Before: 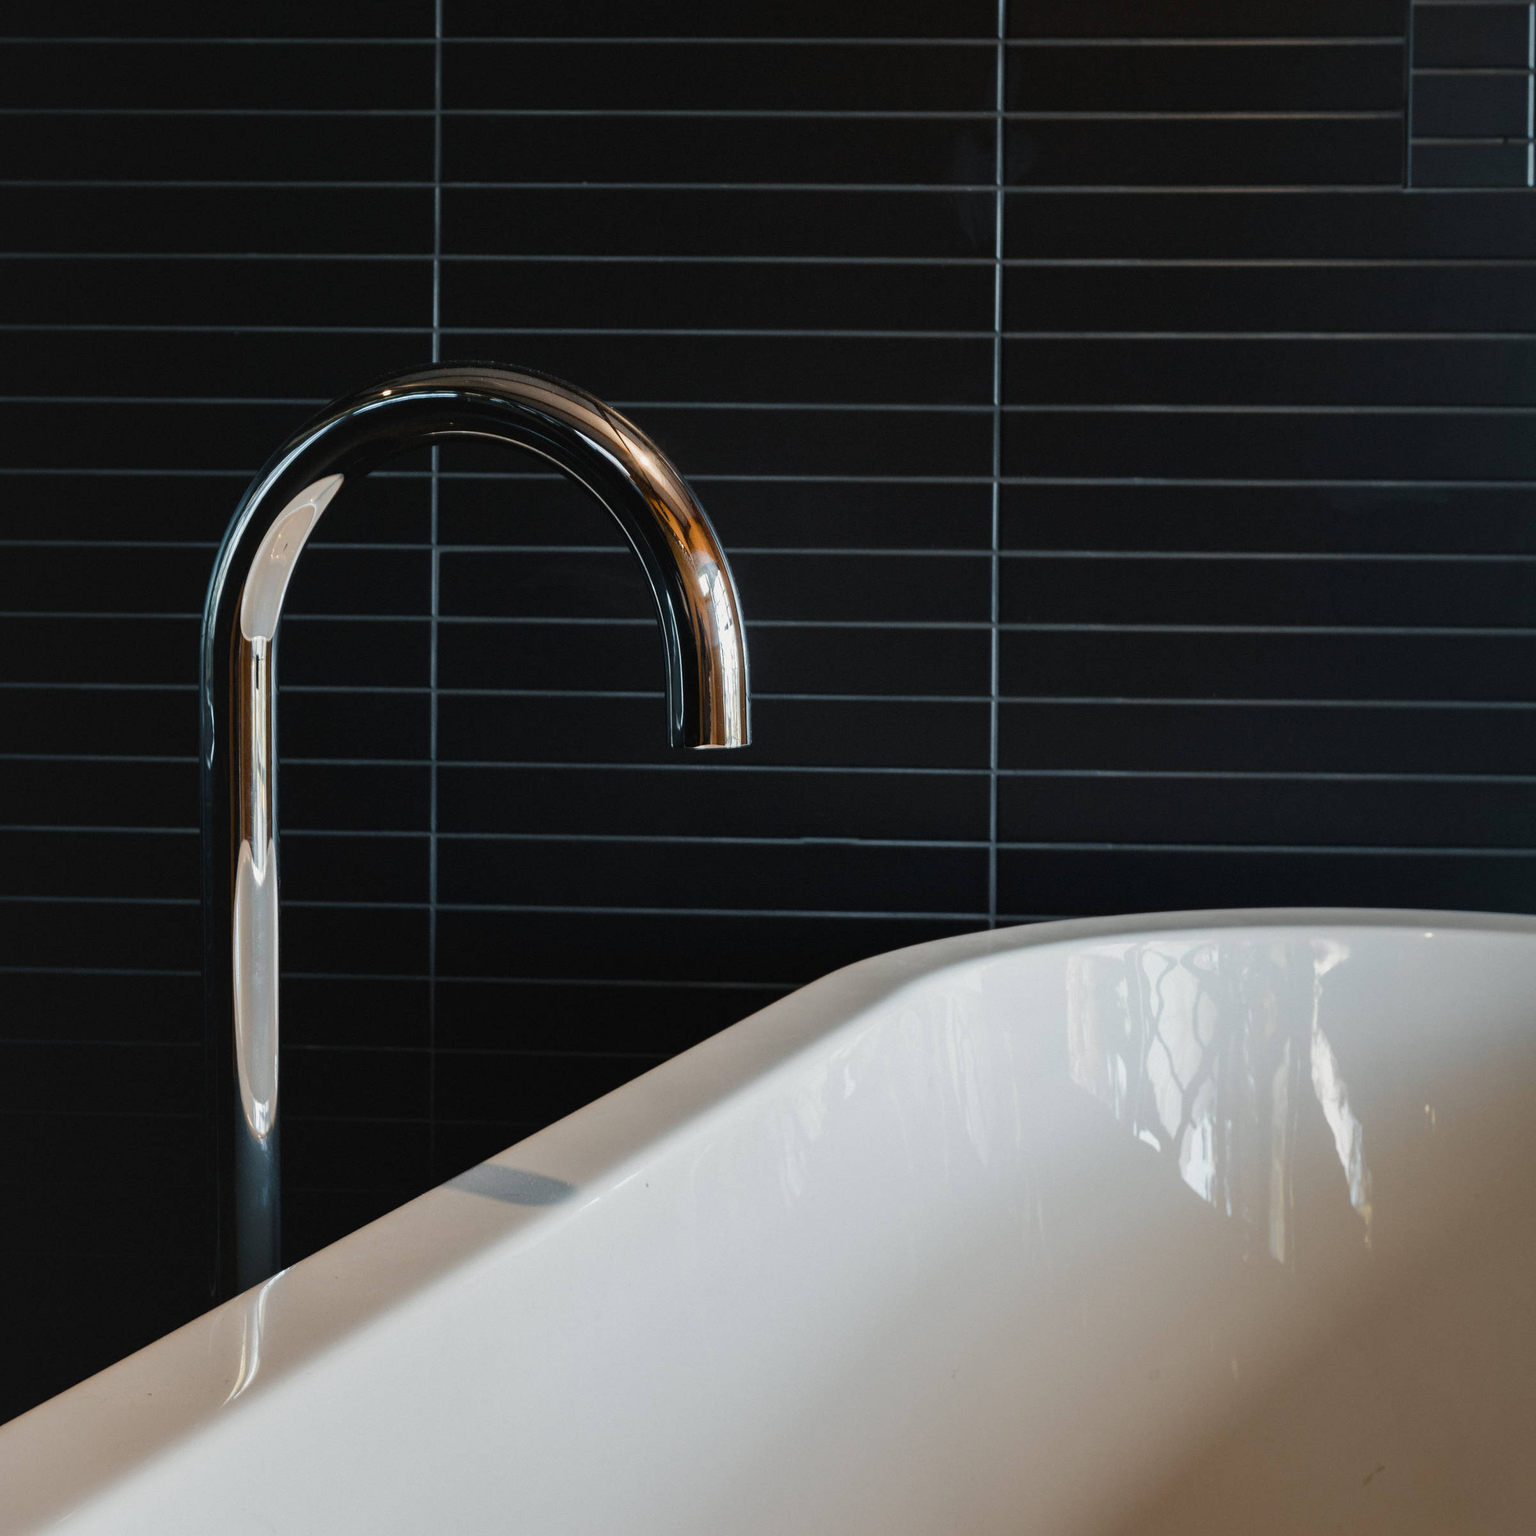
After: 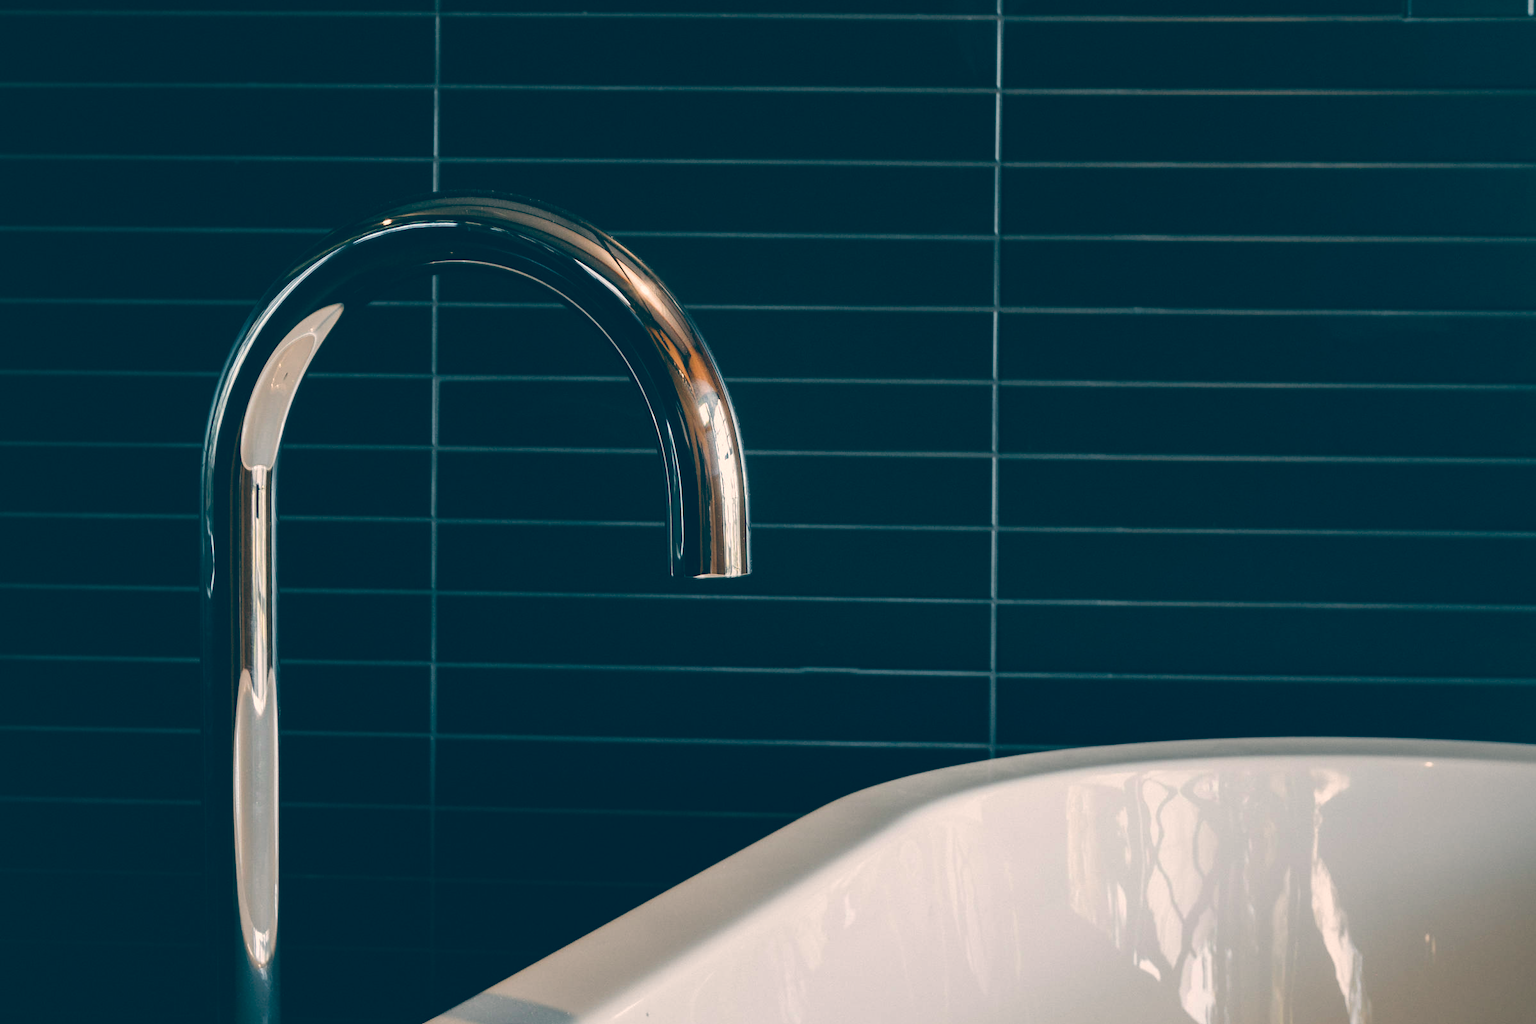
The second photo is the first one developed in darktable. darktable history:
color balance: lift [1.006, 0.985, 1.002, 1.015], gamma [1, 0.953, 1.008, 1.047], gain [1.076, 1.13, 1.004, 0.87]
crop: top 11.166%, bottom 22.168%
